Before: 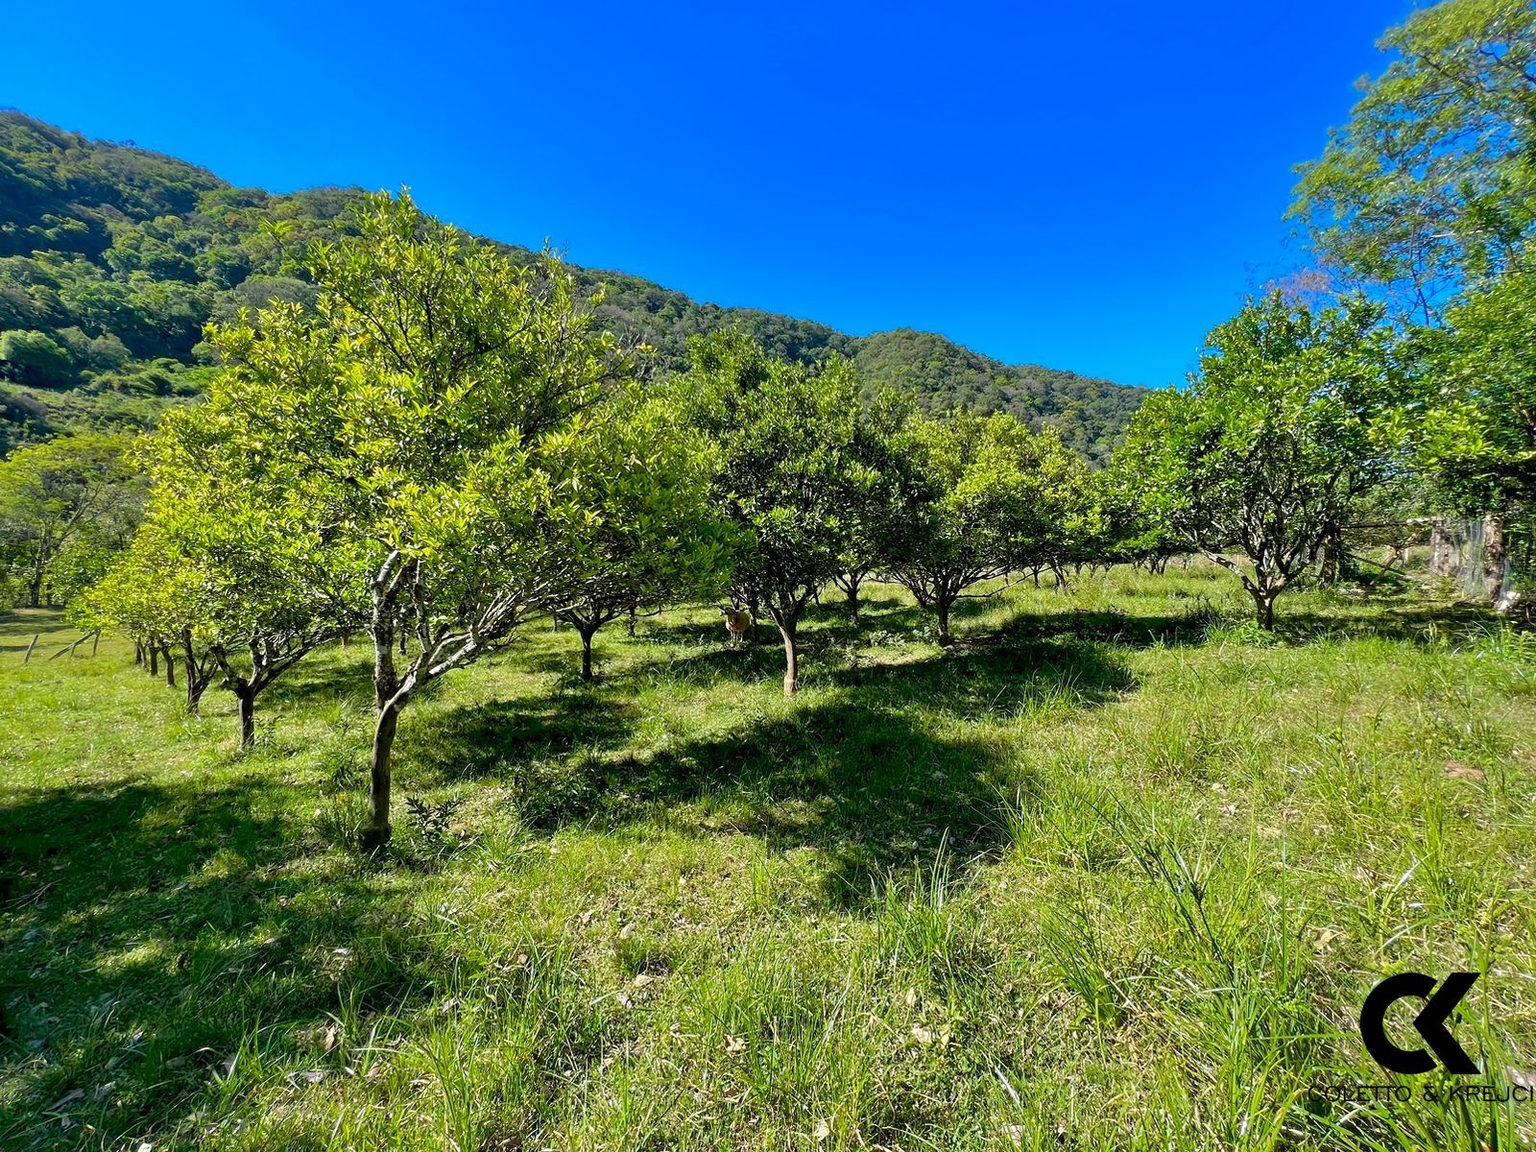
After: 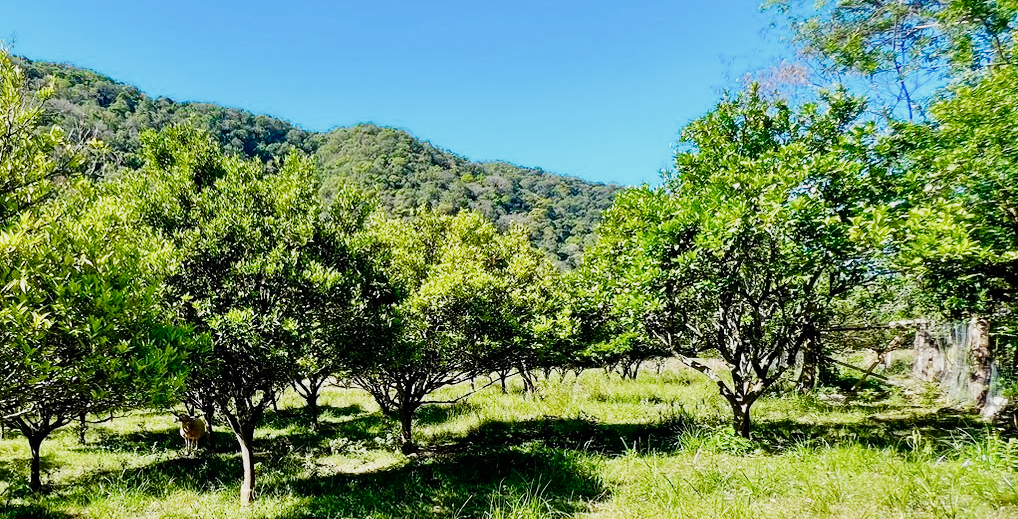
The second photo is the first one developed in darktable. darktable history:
sigmoid: contrast 1.7, skew -0.2, preserve hue 0%, red attenuation 0.1, red rotation 0.035, green attenuation 0.1, green rotation -0.017, blue attenuation 0.15, blue rotation -0.052, base primaries Rec2020
exposure: exposure 0.74 EV, compensate highlight preservation false
crop: left 36.005%, top 18.293%, right 0.31%, bottom 38.444%
